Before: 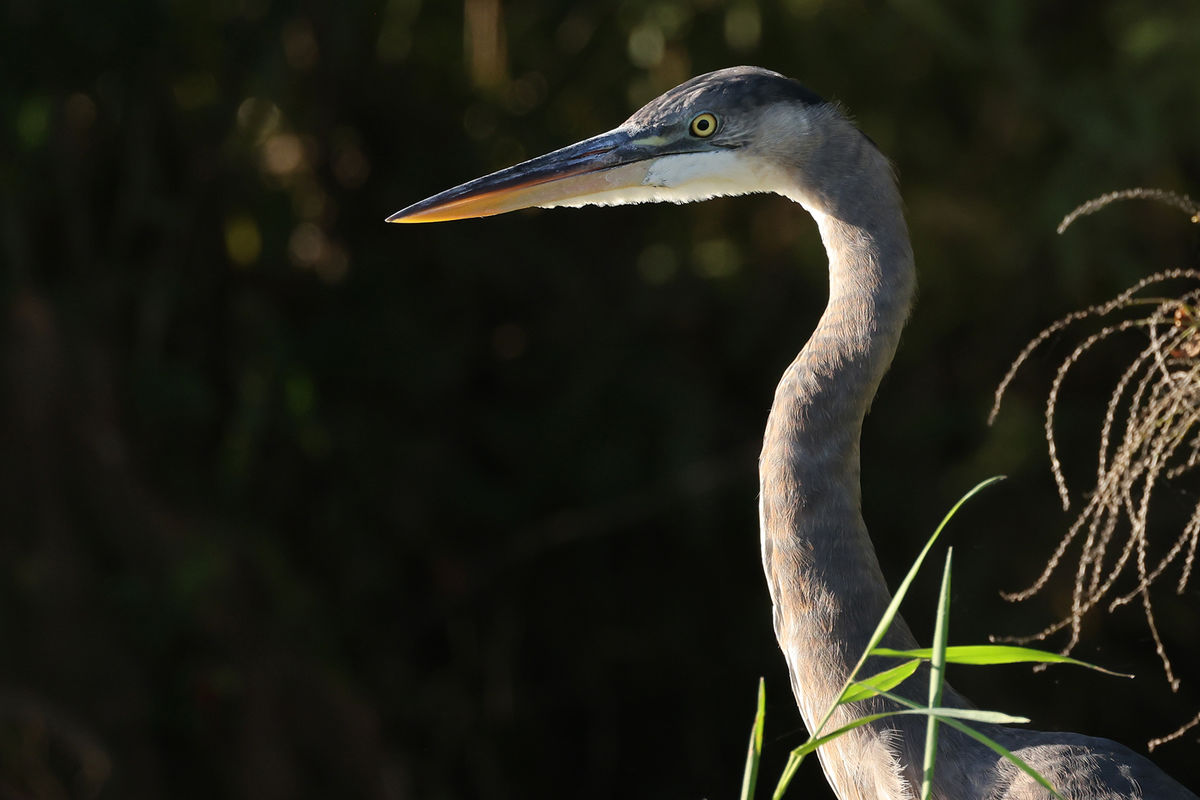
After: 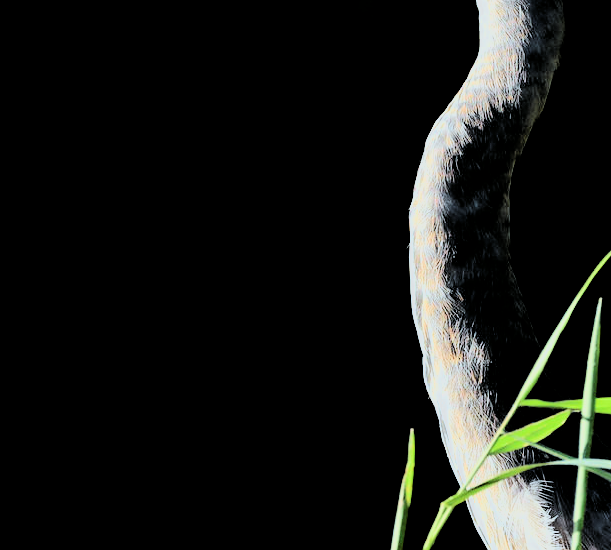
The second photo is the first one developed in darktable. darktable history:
filmic rgb: middle gray luminance 13.55%, black relative exposure -1.97 EV, white relative exposure 3.1 EV, threshold 6 EV, target black luminance 0%, hardness 1.79, latitude 59.23%, contrast 1.728, highlights saturation mix 5%, shadows ↔ highlights balance -37.52%, add noise in highlights 0, color science v3 (2019), use custom middle-gray values true, iterations of high-quality reconstruction 0, contrast in highlights soft, enable highlight reconstruction true
color calibration: illuminant Planckian (black body), x 0.378, y 0.375, temperature 4065 K
crop and rotate: left 29.237%, top 31.152%, right 19.807%
tone curve: curves: ch0 [(0, 0) (0.091, 0.066) (0.184, 0.16) (0.491, 0.519) (0.748, 0.765) (1, 0.919)]; ch1 [(0, 0) (0.179, 0.173) (0.322, 0.32) (0.424, 0.424) (0.502, 0.5) (0.56, 0.575) (0.631, 0.675) (0.777, 0.806) (1, 1)]; ch2 [(0, 0) (0.434, 0.447) (0.497, 0.498) (0.539, 0.566) (0.676, 0.691) (1, 1)], color space Lab, independent channels, preserve colors none
